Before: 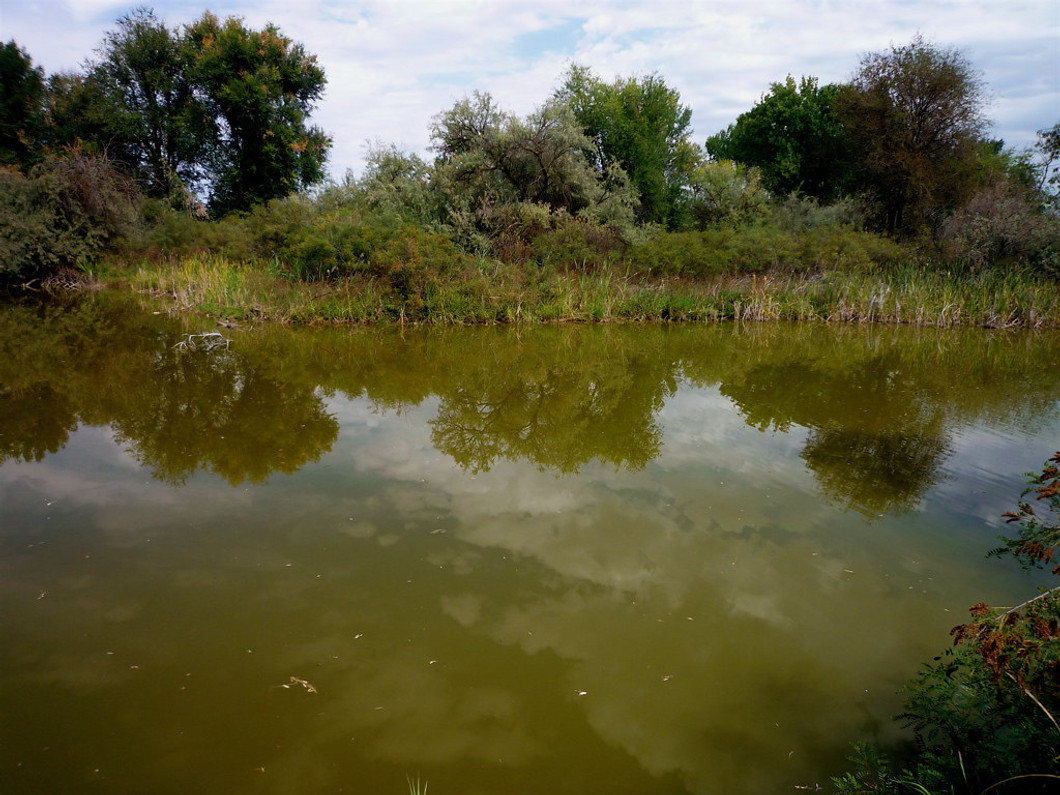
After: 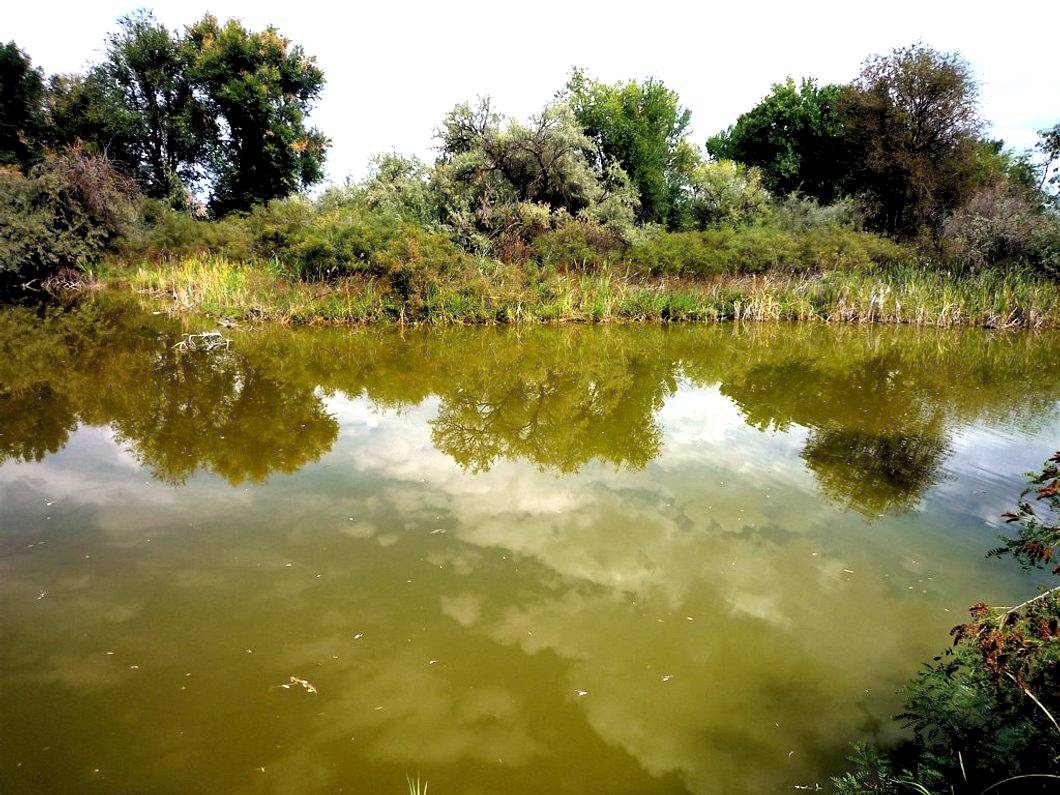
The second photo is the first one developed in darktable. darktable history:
contrast equalizer: y [[0.535, 0.543, 0.548, 0.548, 0.542, 0.532], [0.5 ×6], [0.5 ×6], [0 ×6], [0 ×6]]
exposure: black level correction 0, exposure 1.2 EV, compensate exposure bias true, compensate highlight preservation false
levels: levels [0.073, 0.497, 0.972]
